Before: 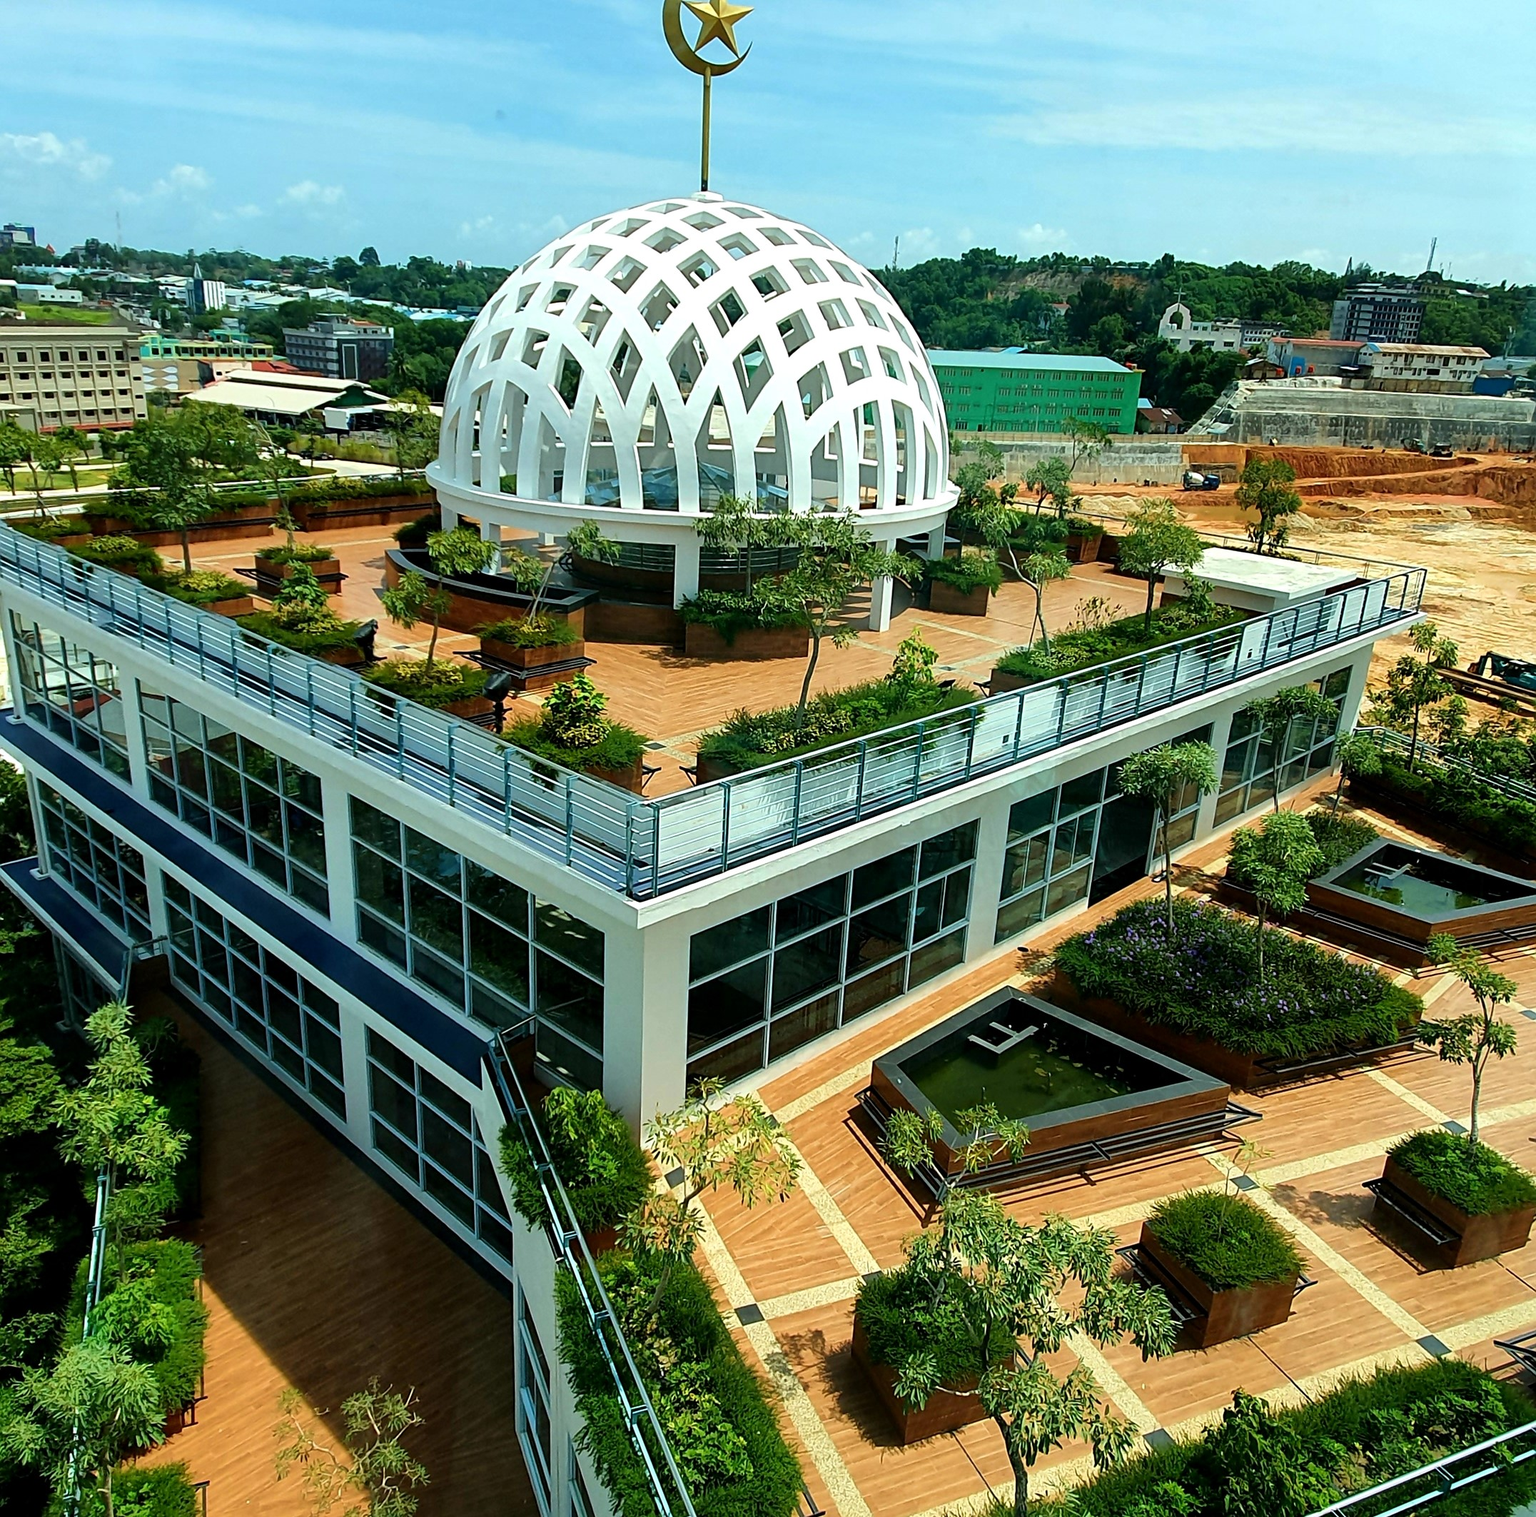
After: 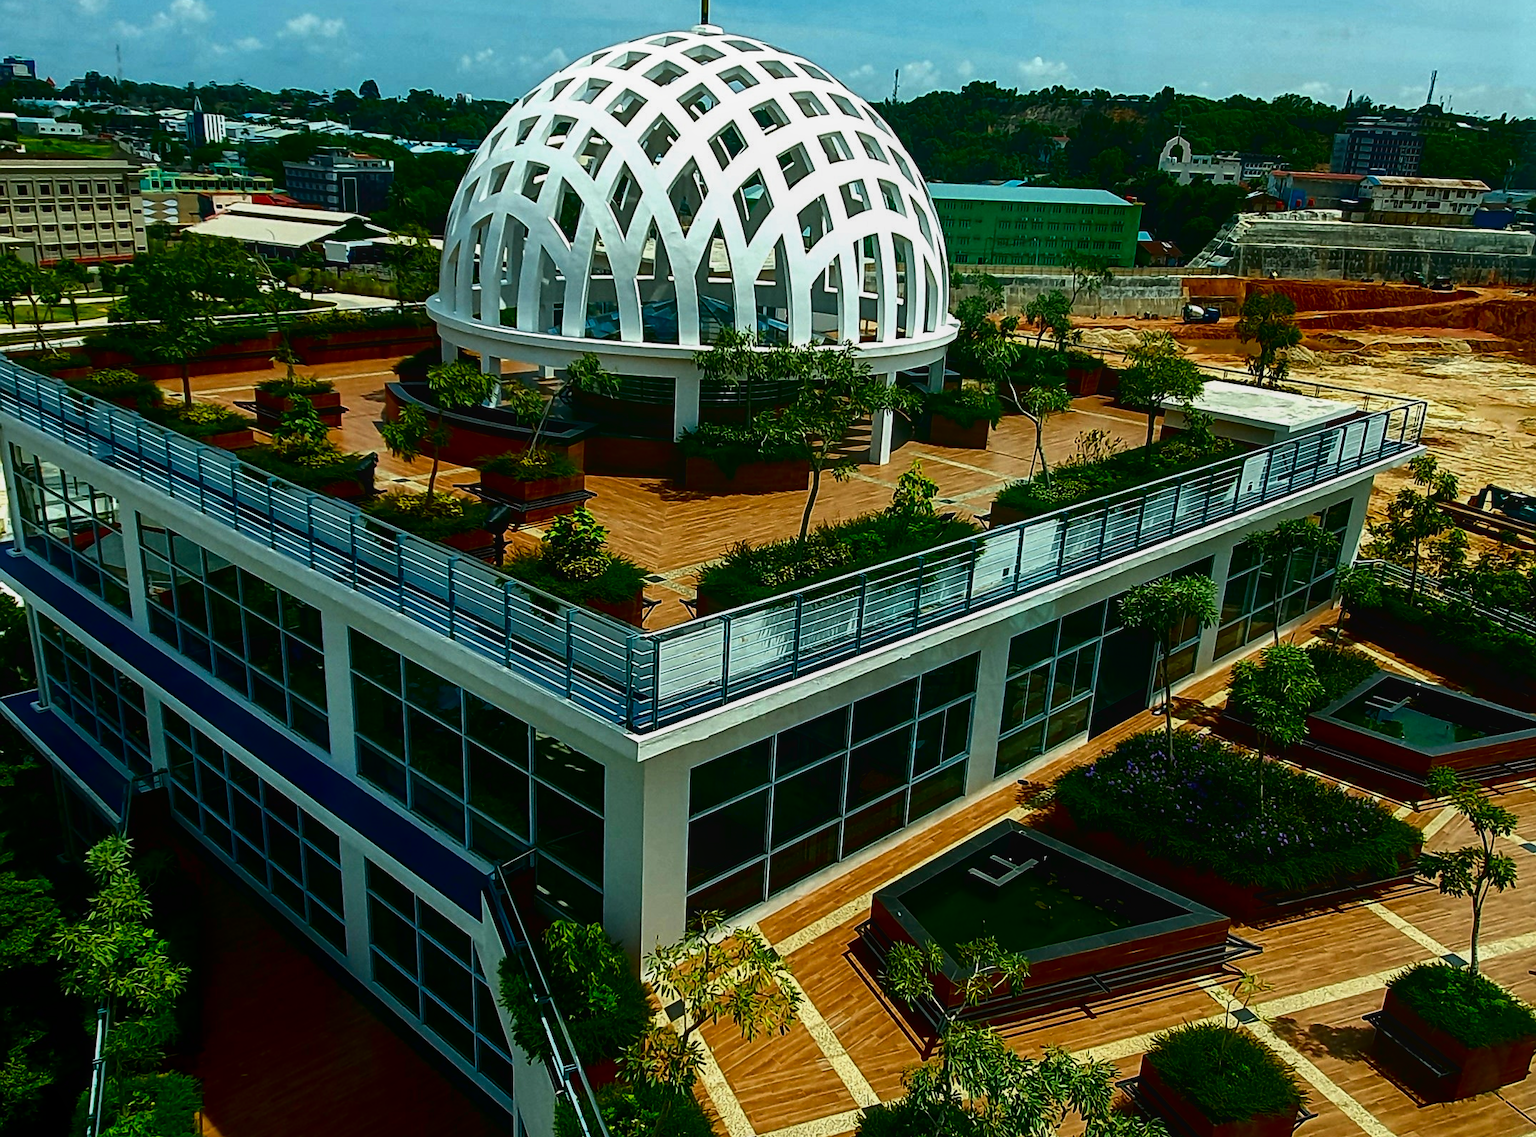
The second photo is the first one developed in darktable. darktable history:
crop: top 11.038%, bottom 13.962%
local contrast: detail 110%
contrast brightness saturation: contrast 0.09, brightness -0.59, saturation 0.17
